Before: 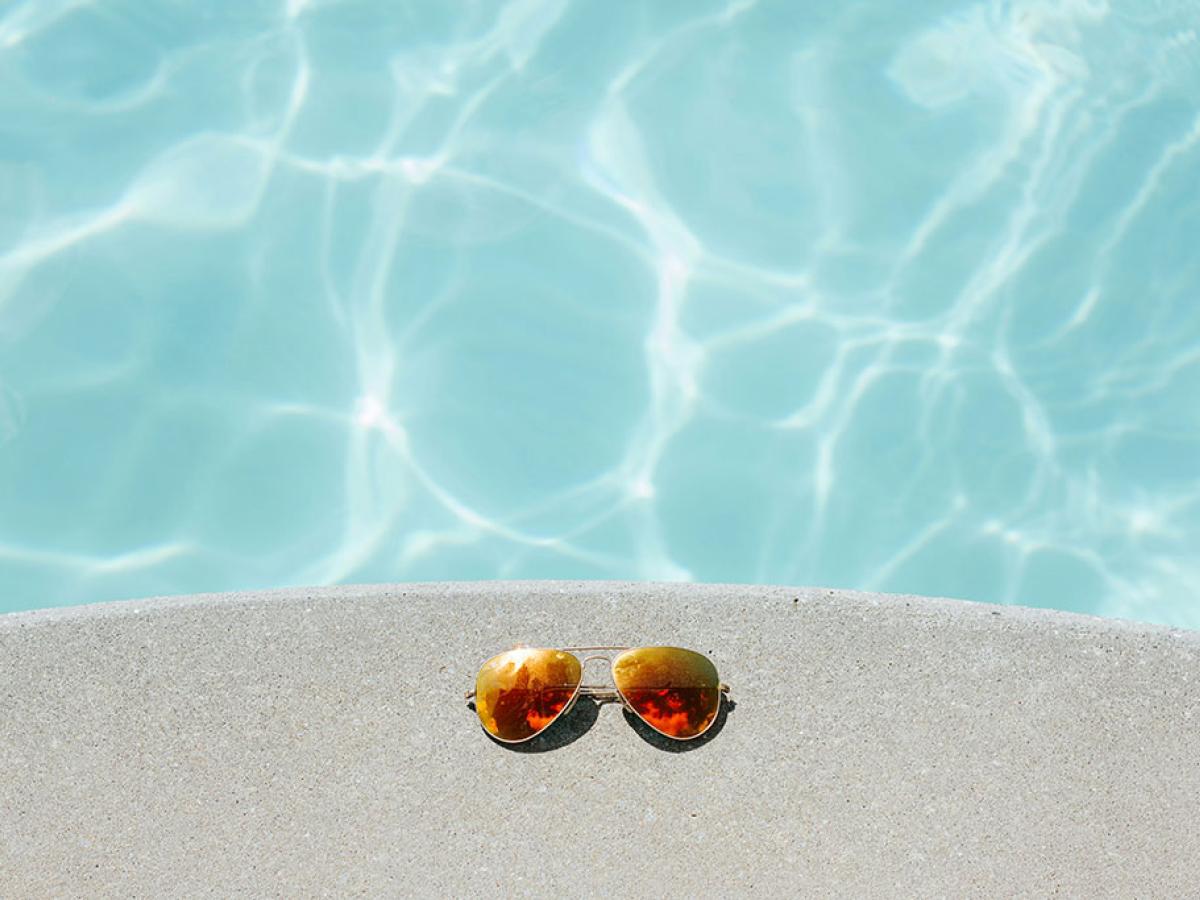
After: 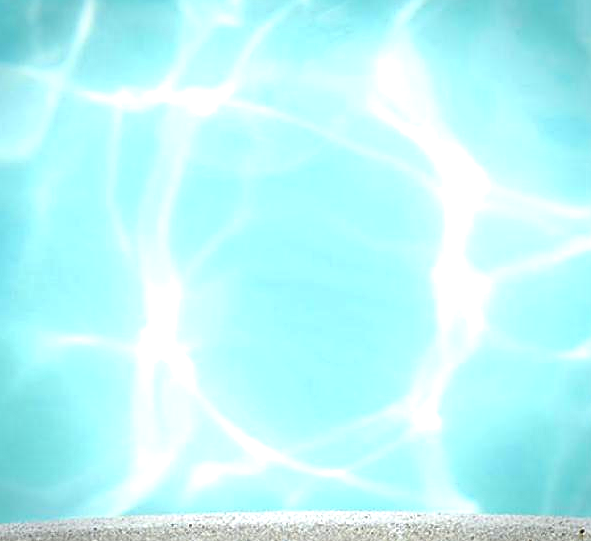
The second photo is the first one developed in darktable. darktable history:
exposure: black level correction 0.012, exposure 0.7 EV, compensate exposure bias true, compensate highlight preservation false
crop: left 17.835%, top 7.675%, right 32.881%, bottom 32.213%
contrast brightness saturation: saturation 0.18
sharpen: on, module defaults
levels: levels [0.116, 0.574, 1]
vignetting: fall-off start 88.53%, fall-off radius 44.2%, saturation 0.376, width/height ratio 1.161
local contrast: on, module defaults
